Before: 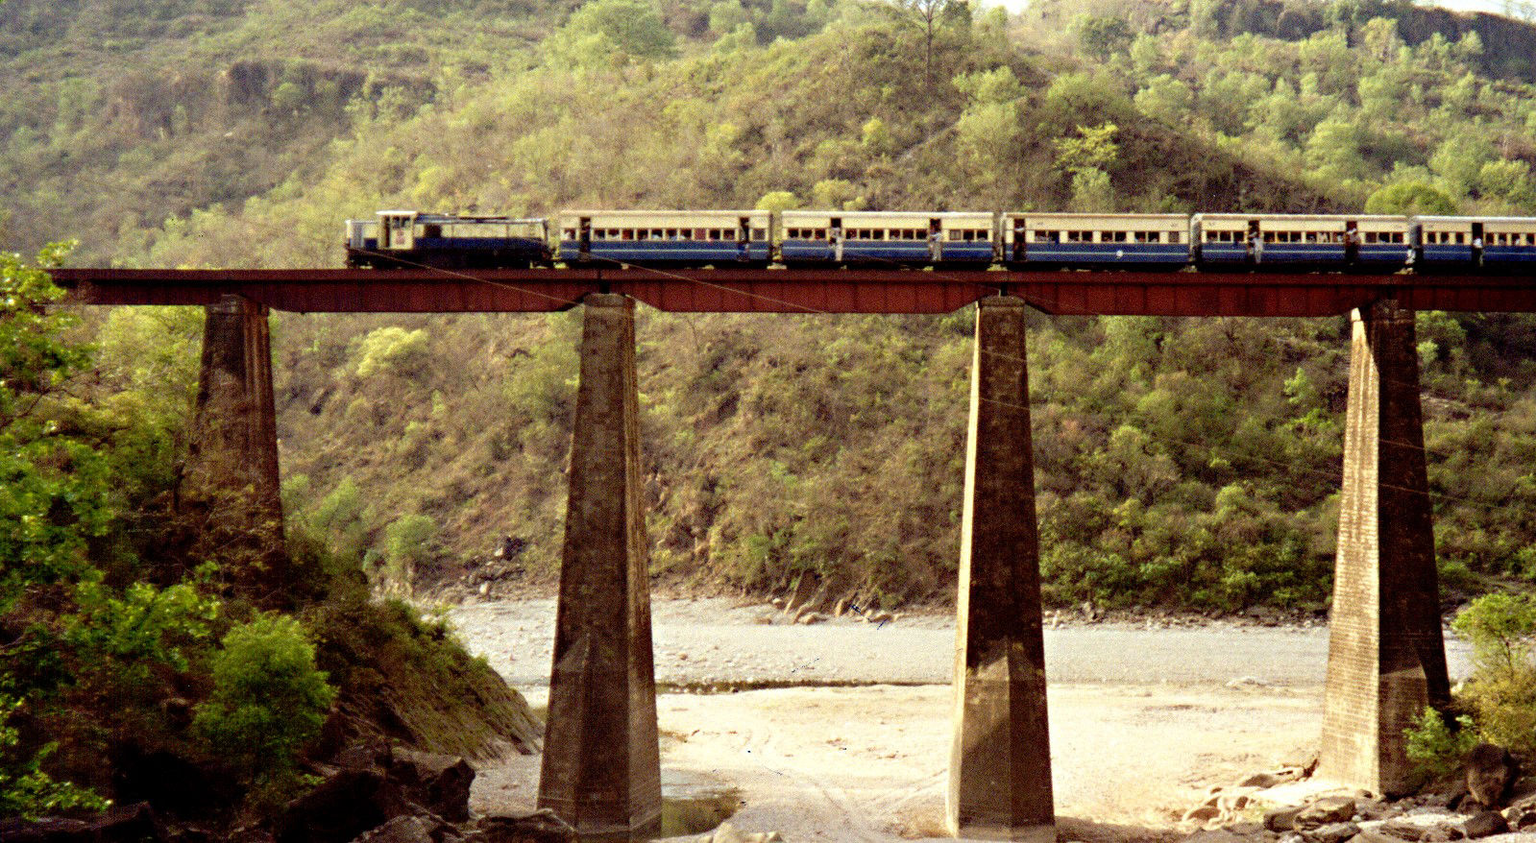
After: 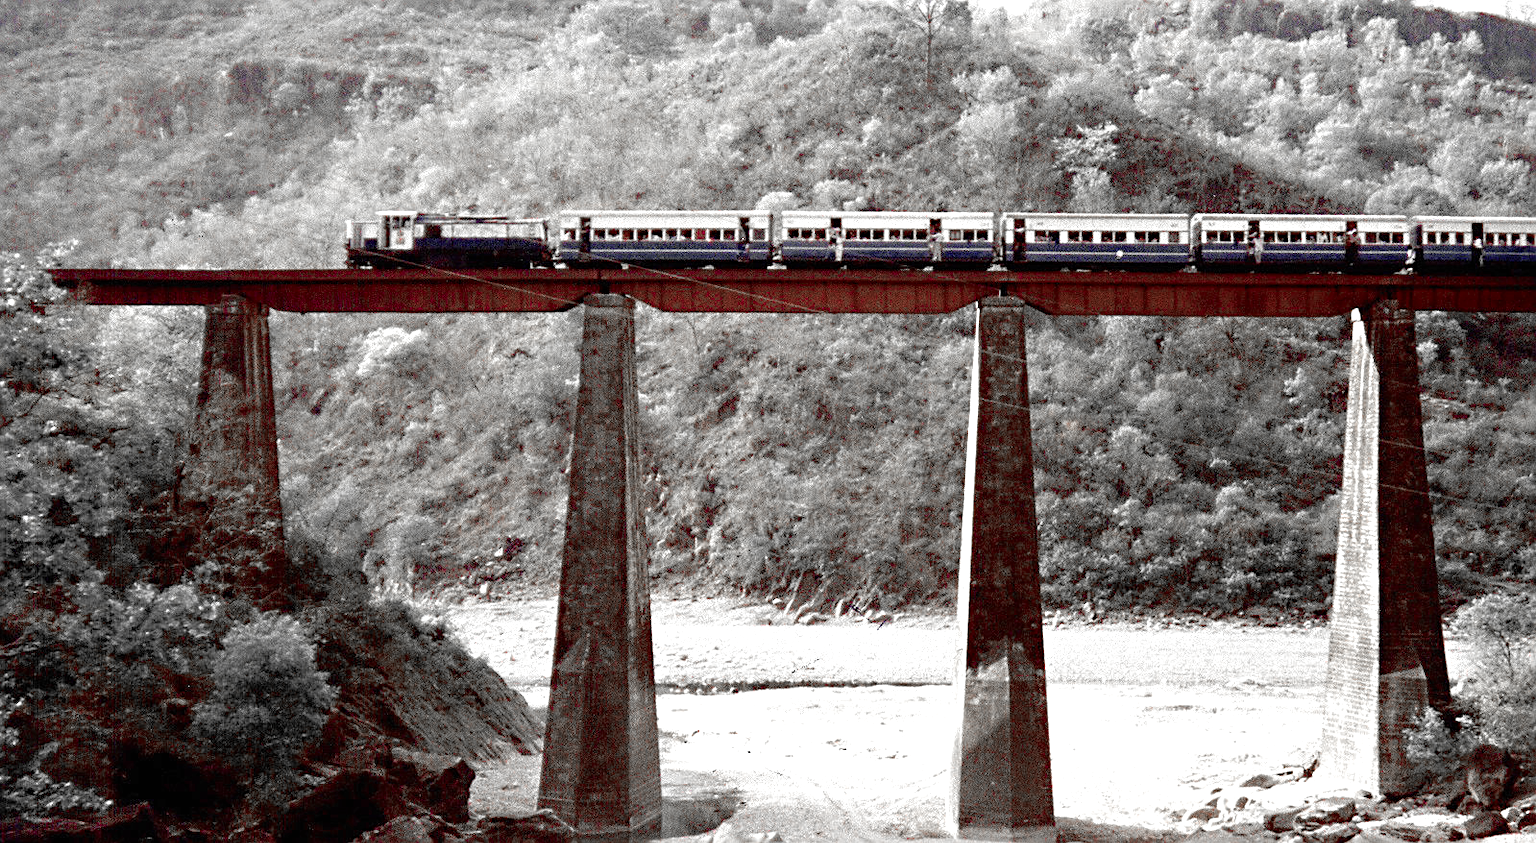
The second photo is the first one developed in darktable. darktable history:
exposure: black level correction 0, exposure 0.4 EV, compensate exposure bias true, compensate highlight preservation false
color zones: curves: ch0 [(0, 0.278) (0.143, 0.5) (0.286, 0.5) (0.429, 0.5) (0.571, 0.5) (0.714, 0.5) (0.857, 0.5) (1, 0.5)]; ch1 [(0, 1) (0.143, 0.165) (0.286, 0) (0.429, 0) (0.571, 0) (0.714, 0) (0.857, 0.5) (1, 0.5)]; ch2 [(0, 0.508) (0.143, 0.5) (0.286, 0.5) (0.429, 0.5) (0.571, 0.5) (0.714, 0.5) (0.857, 0.5) (1, 0.5)]
sharpen: on, module defaults
shadows and highlights: shadows 25, highlights -25
